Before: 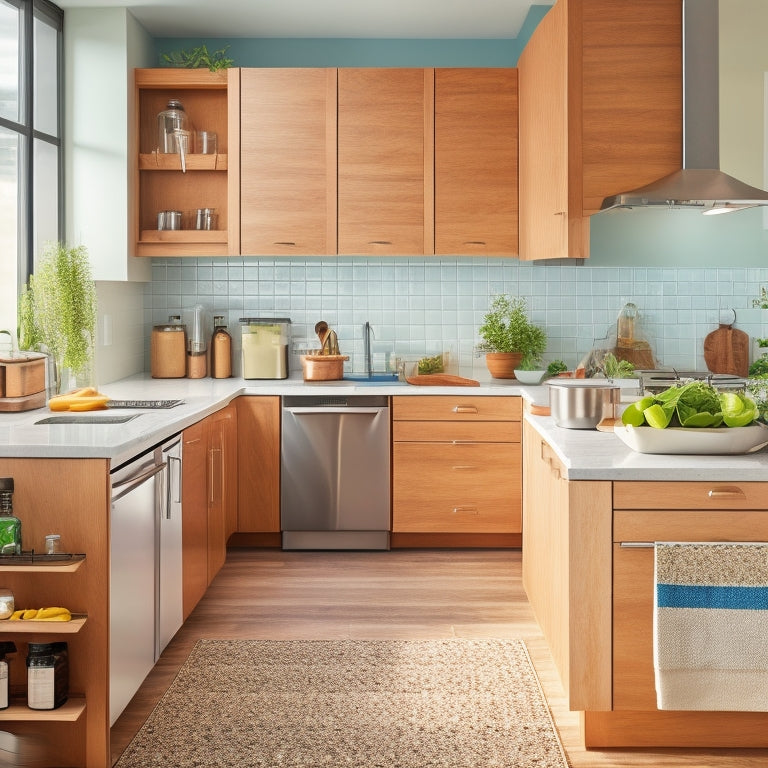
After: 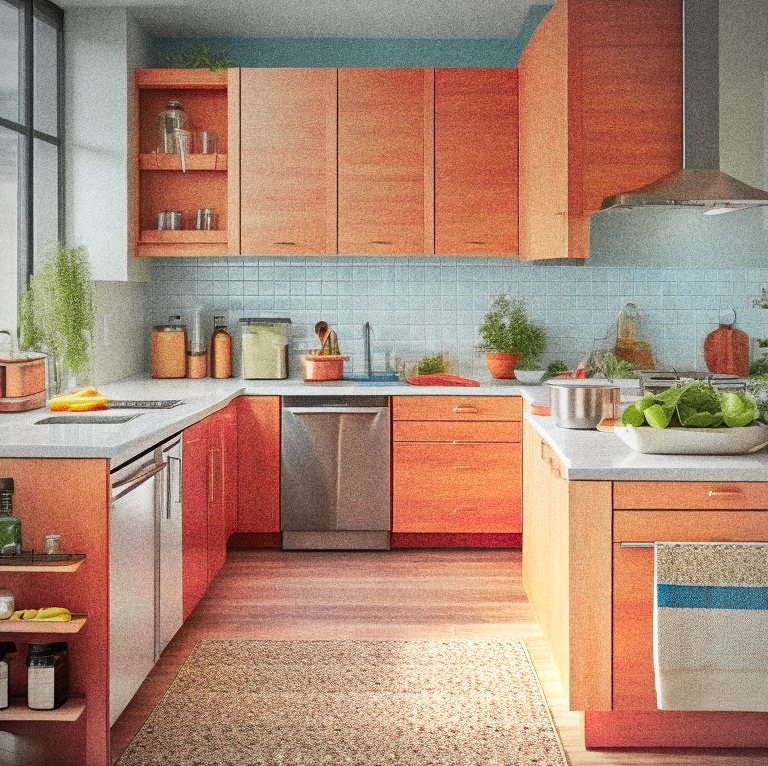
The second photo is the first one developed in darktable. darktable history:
color zones: curves: ch0 [(0, 0.533) (0.126, 0.533) (0.234, 0.533) (0.368, 0.357) (0.5, 0.5) (0.625, 0.5) (0.74, 0.637) (0.875, 0.5)]; ch1 [(0.004, 0.708) (0.129, 0.662) (0.25, 0.5) (0.375, 0.331) (0.496, 0.396) (0.625, 0.649) (0.739, 0.26) (0.875, 0.5) (1, 0.478)]; ch2 [(0, 0.409) (0.132, 0.403) (0.236, 0.558) (0.379, 0.448) (0.5, 0.5) (0.625, 0.5) (0.691, 0.39) (0.875, 0.5)]
crop: top 0.05%, bottom 0.098%
white balance: red 0.982, blue 1.018
vignetting: fall-off start 91.19%
graduated density: on, module defaults
levels: levels [0, 0.476, 0.951]
grain: strength 49.07%
